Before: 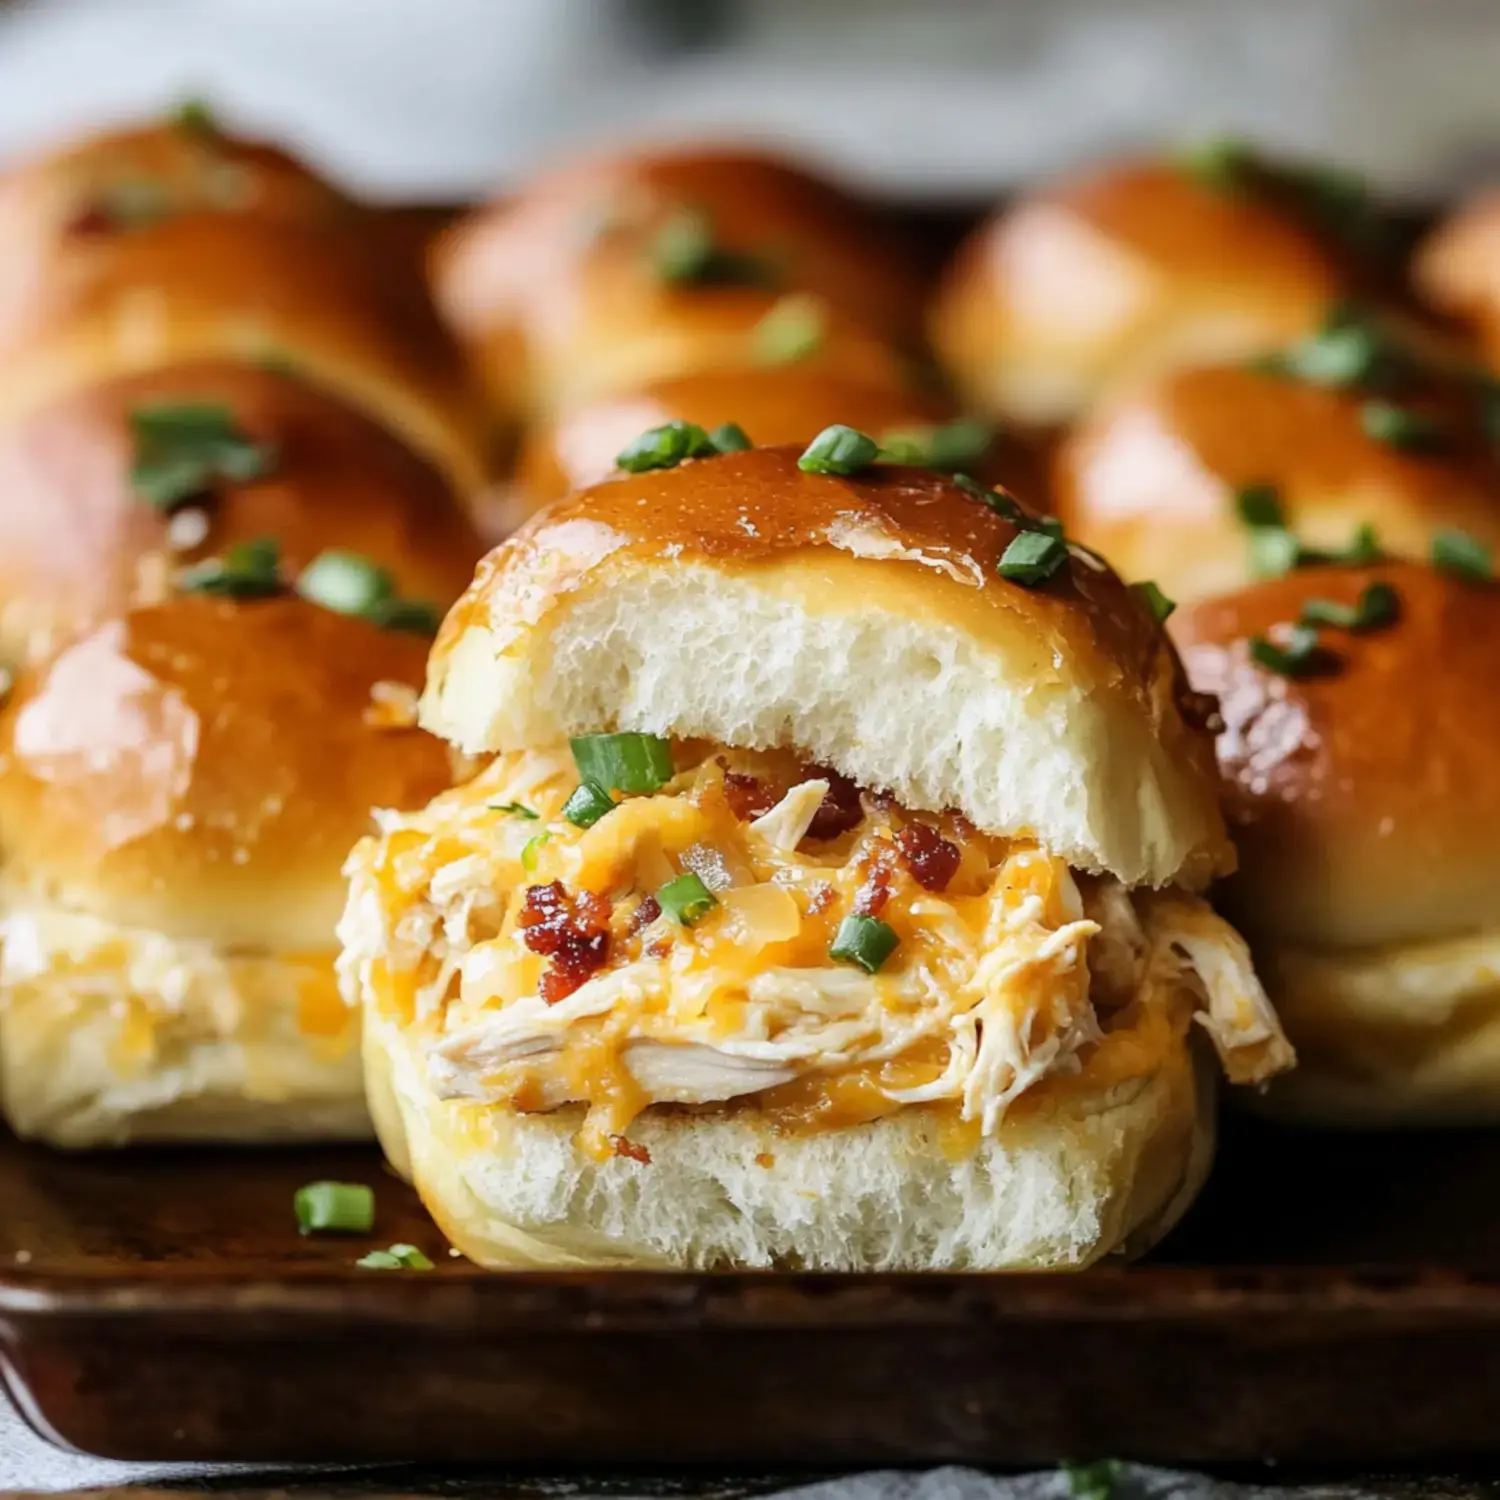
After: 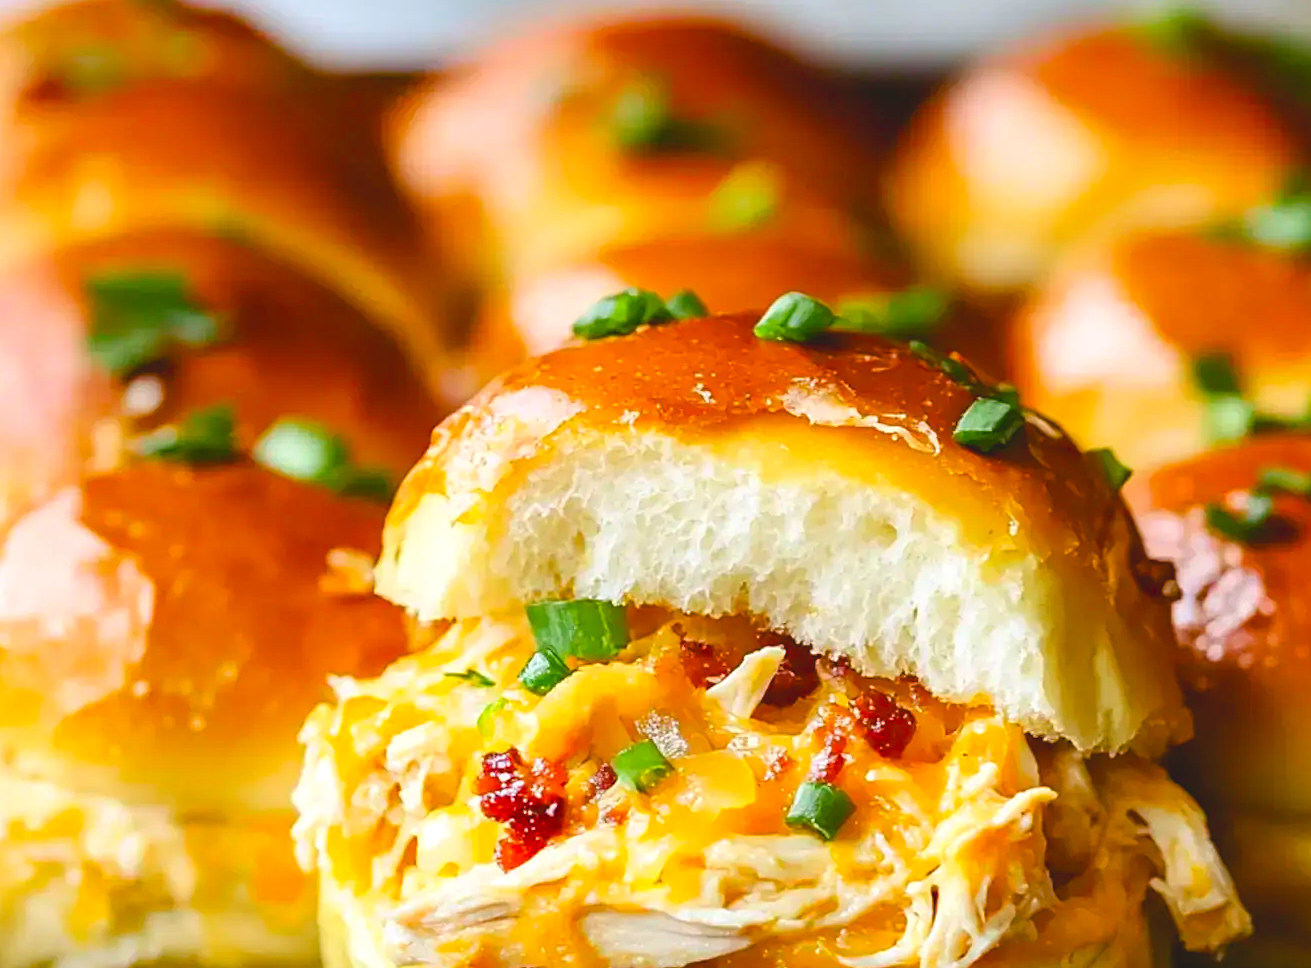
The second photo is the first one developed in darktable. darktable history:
exposure: exposure 0.6 EV, compensate exposure bias true, compensate highlight preservation false
crop: left 2.955%, top 8.902%, right 9.622%, bottom 26.556%
tone equalizer: on, module defaults
contrast brightness saturation: contrast -0.197, saturation 0.185
color balance rgb: shadows lift › chroma 2.064%, shadows lift › hue 248.21°, linear chroma grading › global chroma 14.99%, perceptual saturation grading › global saturation 20%, perceptual saturation grading › highlights -25.728%, perceptual saturation grading › shadows 25.512%, global vibrance 20%
sharpen: on, module defaults
